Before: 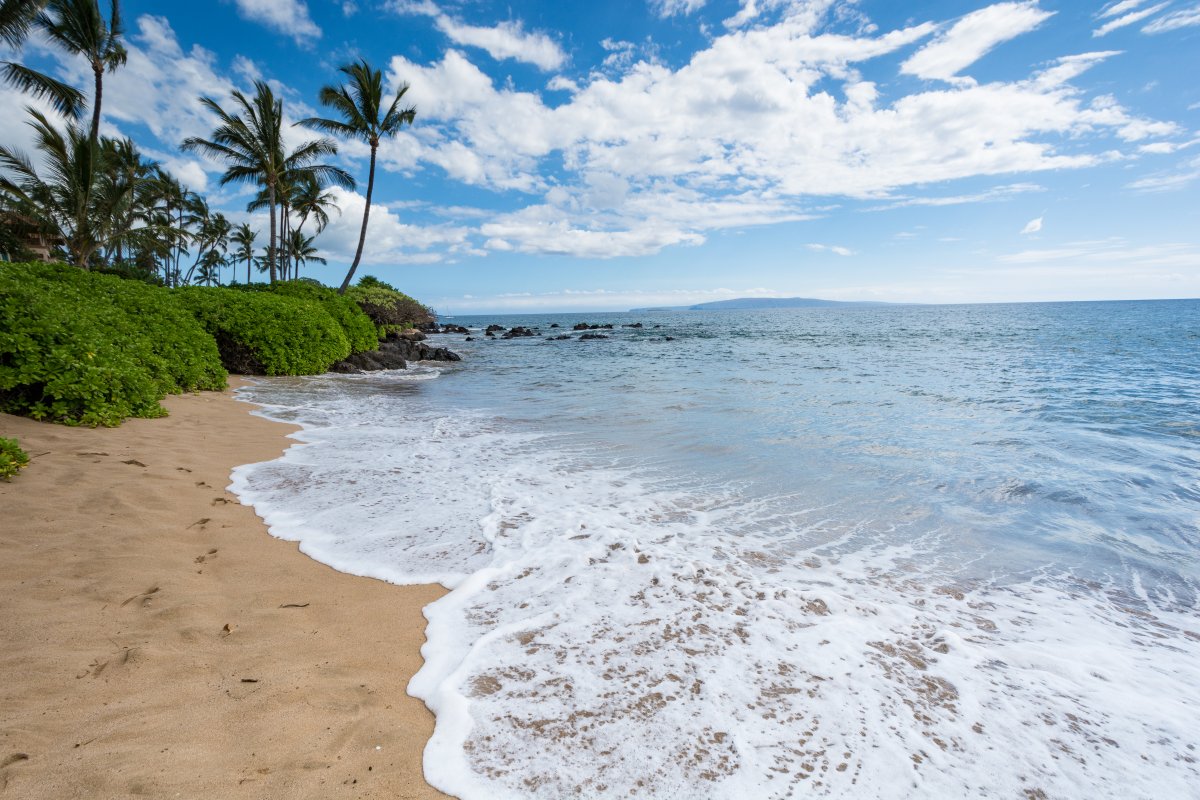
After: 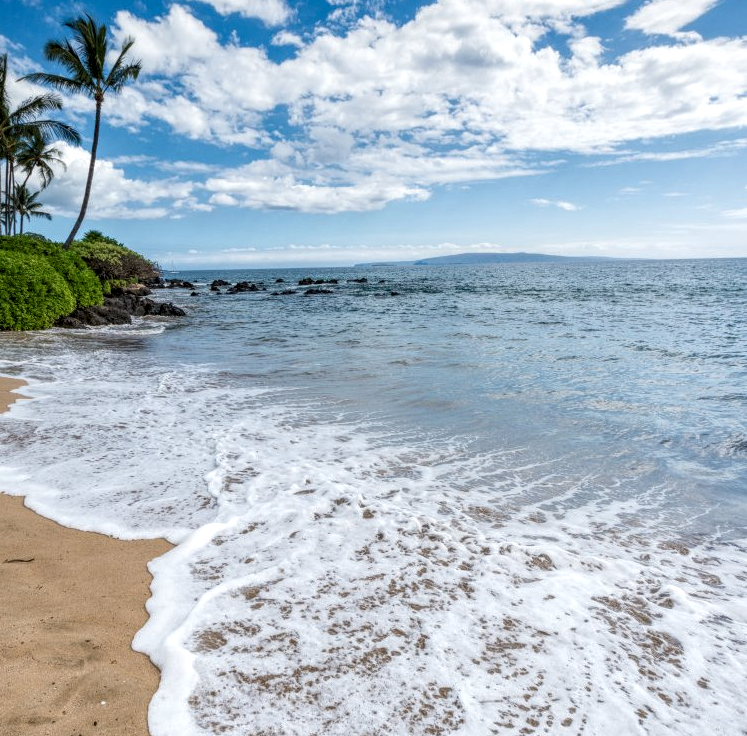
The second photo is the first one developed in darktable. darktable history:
color correction: highlights b* -0.042
local contrast: highlights 100%, shadows 98%, detail 199%, midtone range 0.2
exposure: exposure -0.058 EV, compensate highlight preservation false
crop and rotate: left 22.987%, top 5.633%, right 14.716%, bottom 2.251%
